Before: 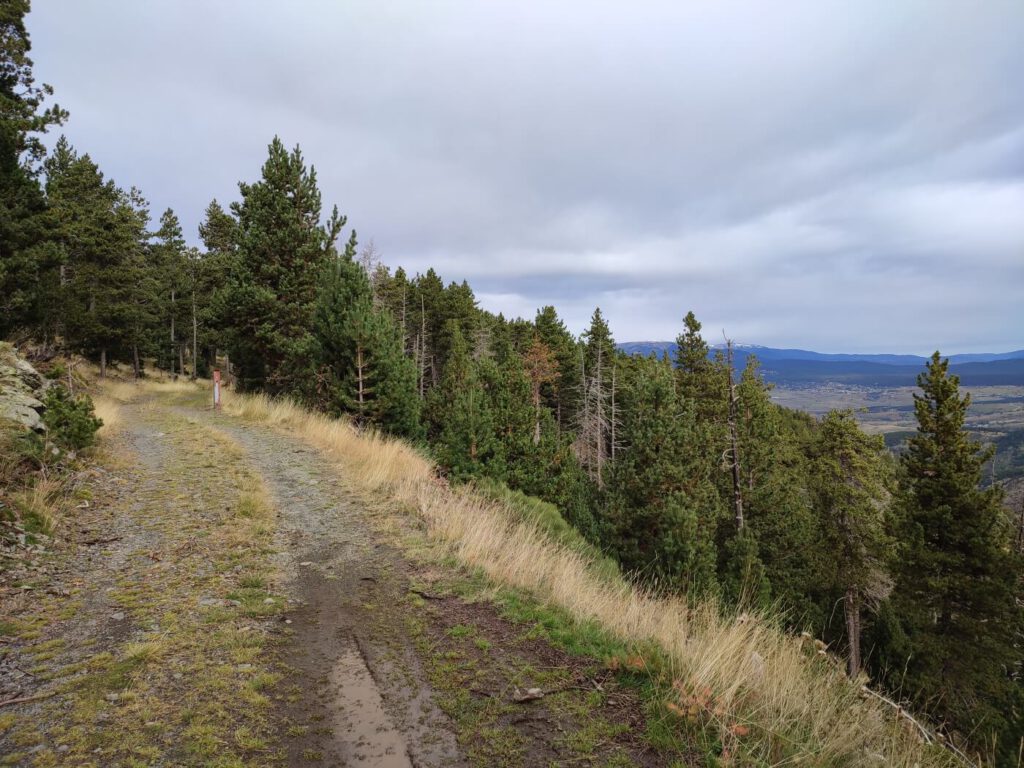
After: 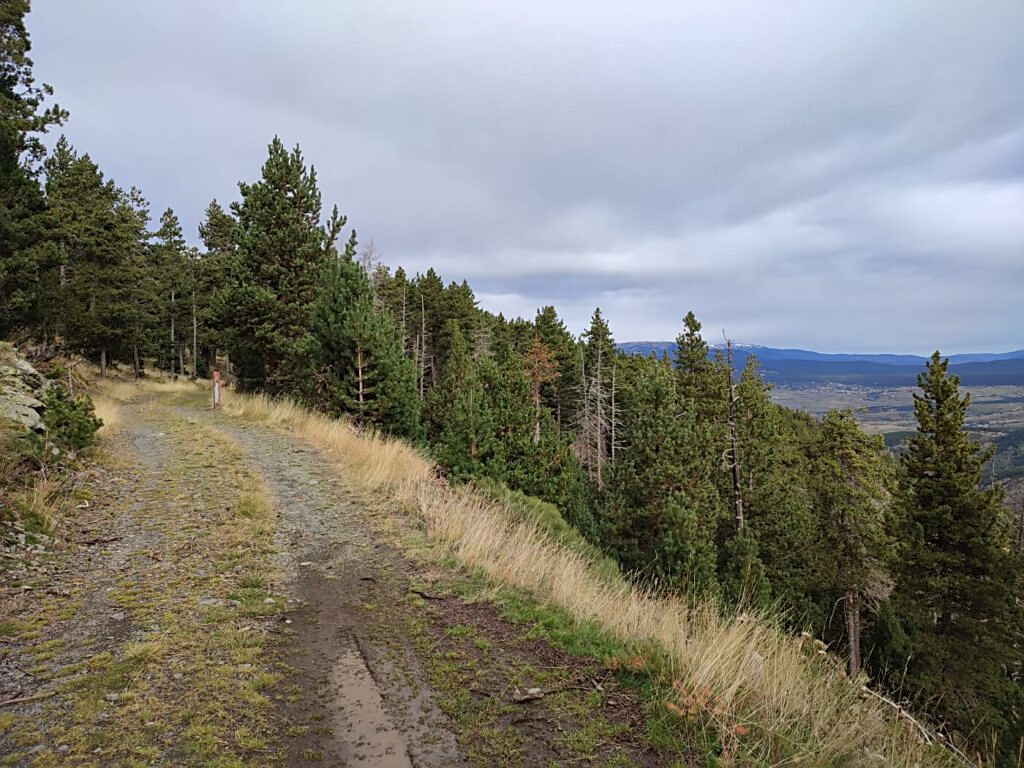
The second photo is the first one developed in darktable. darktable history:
sharpen: on, module defaults
shadows and highlights: shadows 25, highlights -25
